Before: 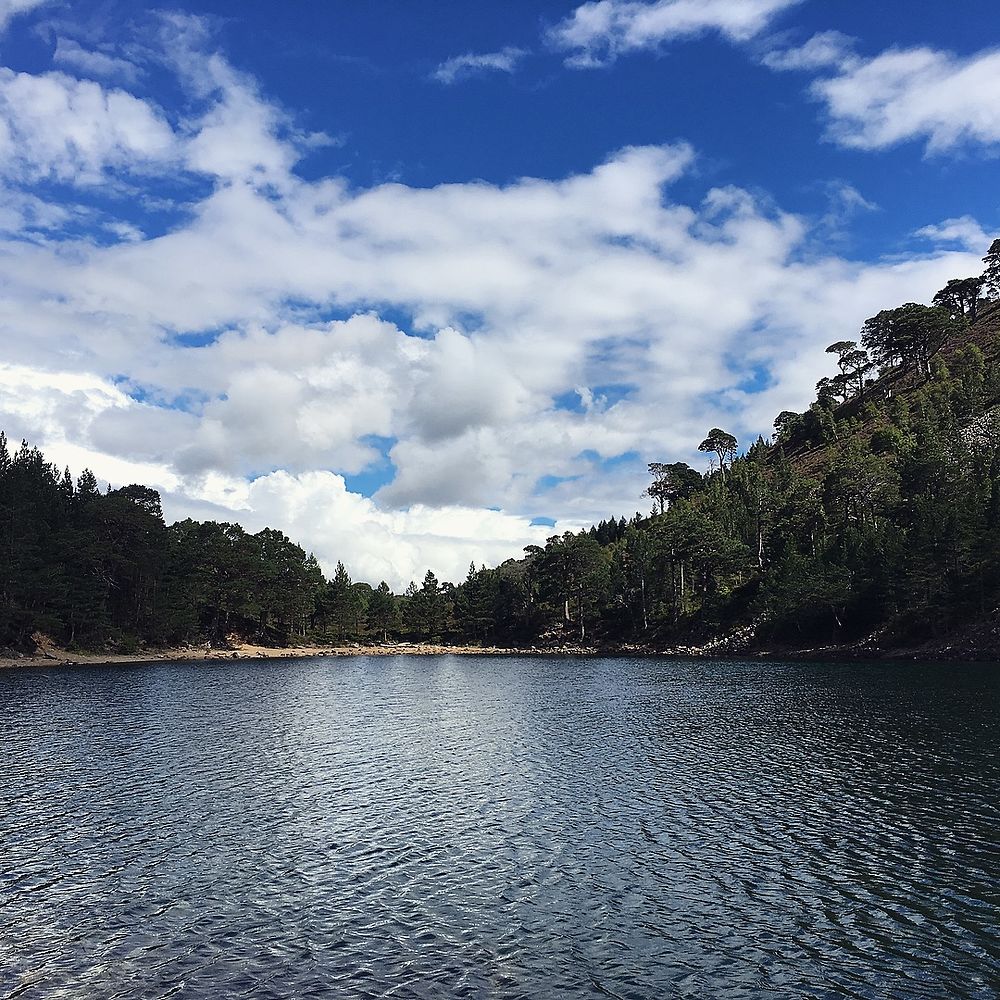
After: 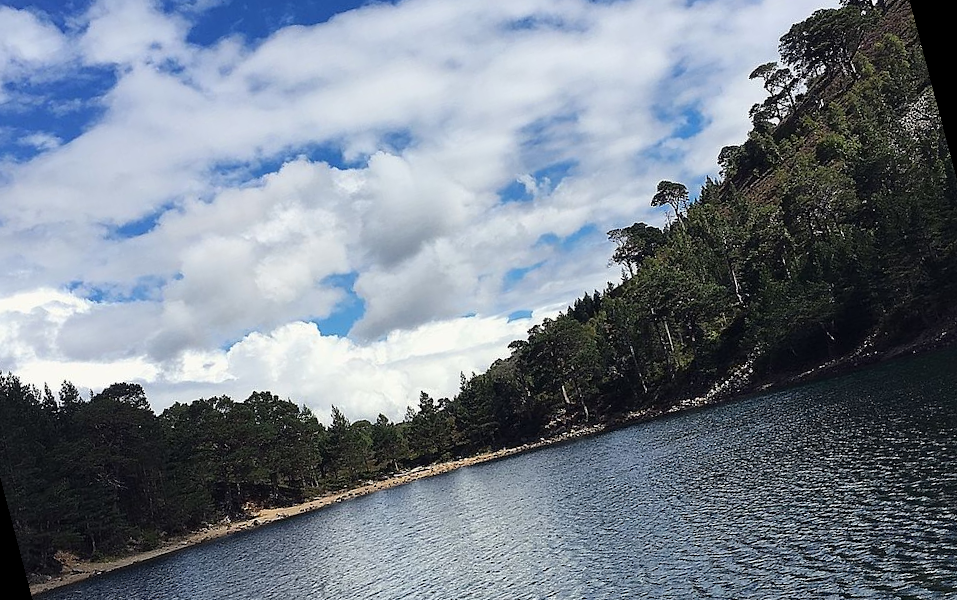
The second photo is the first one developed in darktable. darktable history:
rotate and perspective: rotation -14.8°, crop left 0.1, crop right 0.903, crop top 0.25, crop bottom 0.748
crop and rotate: left 1.774%, right 0.633%, bottom 1.28%
